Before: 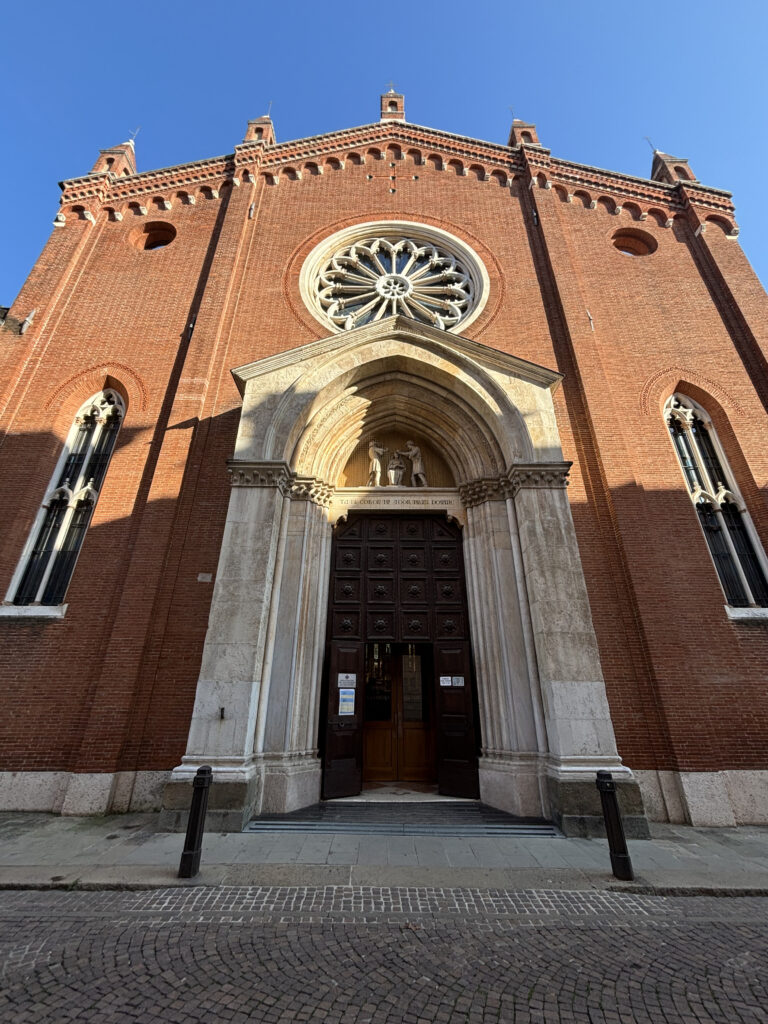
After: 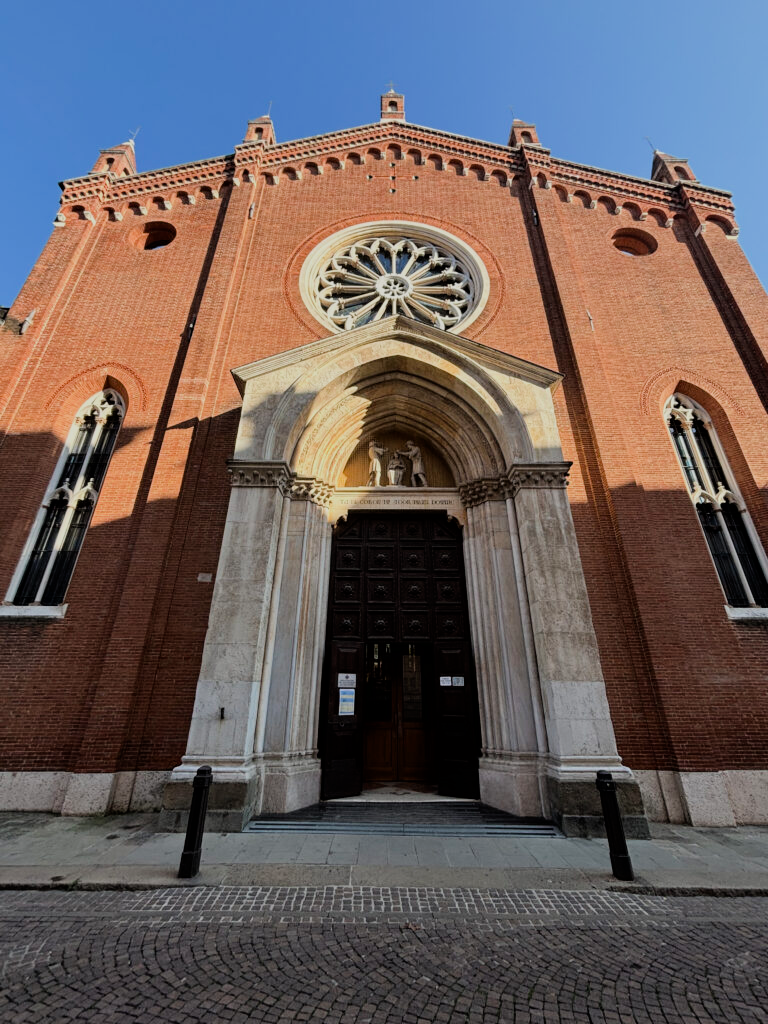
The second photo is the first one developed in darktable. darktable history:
filmic rgb: black relative exposure -7.65 EV, white relative exposure 4.56 EV, hardness 3.61, contrast 1.061
